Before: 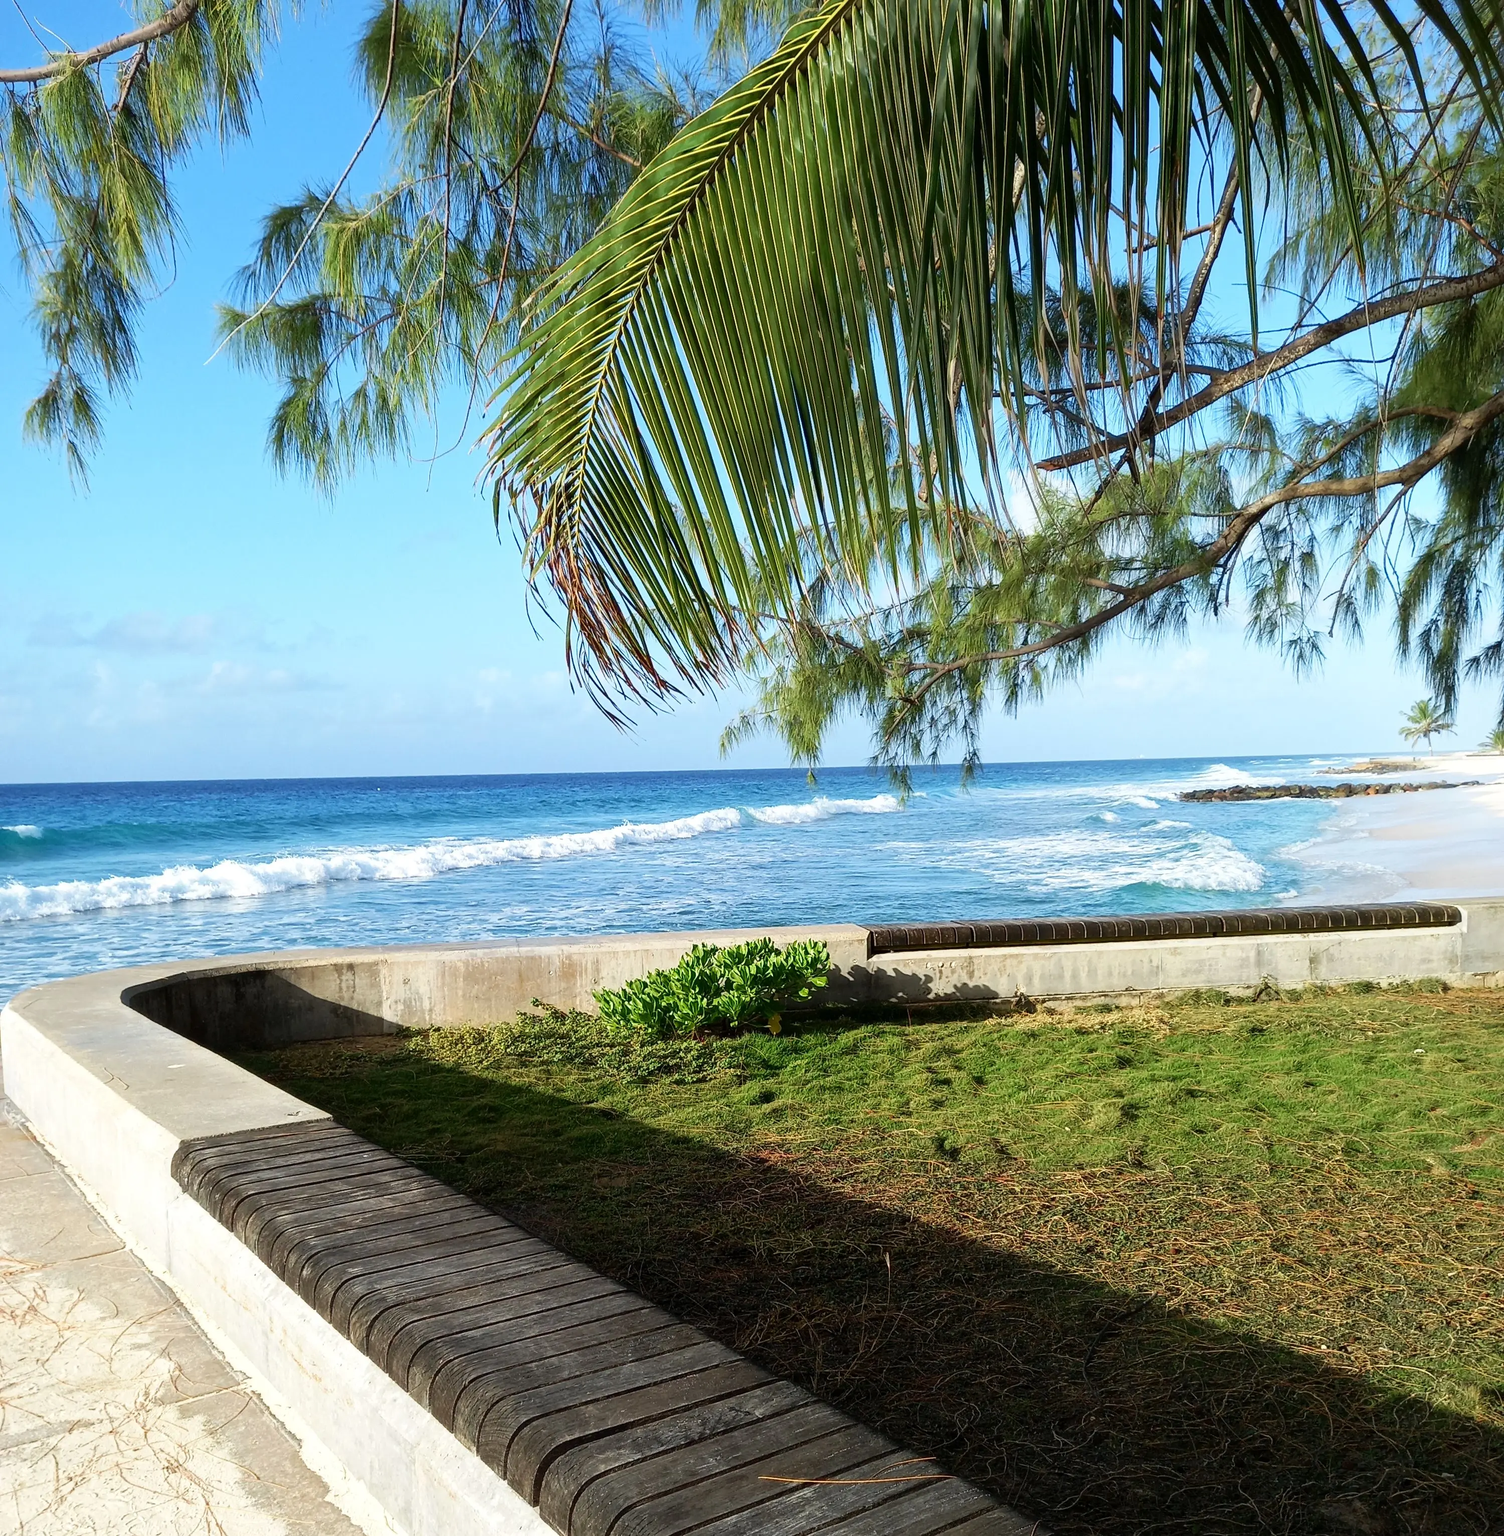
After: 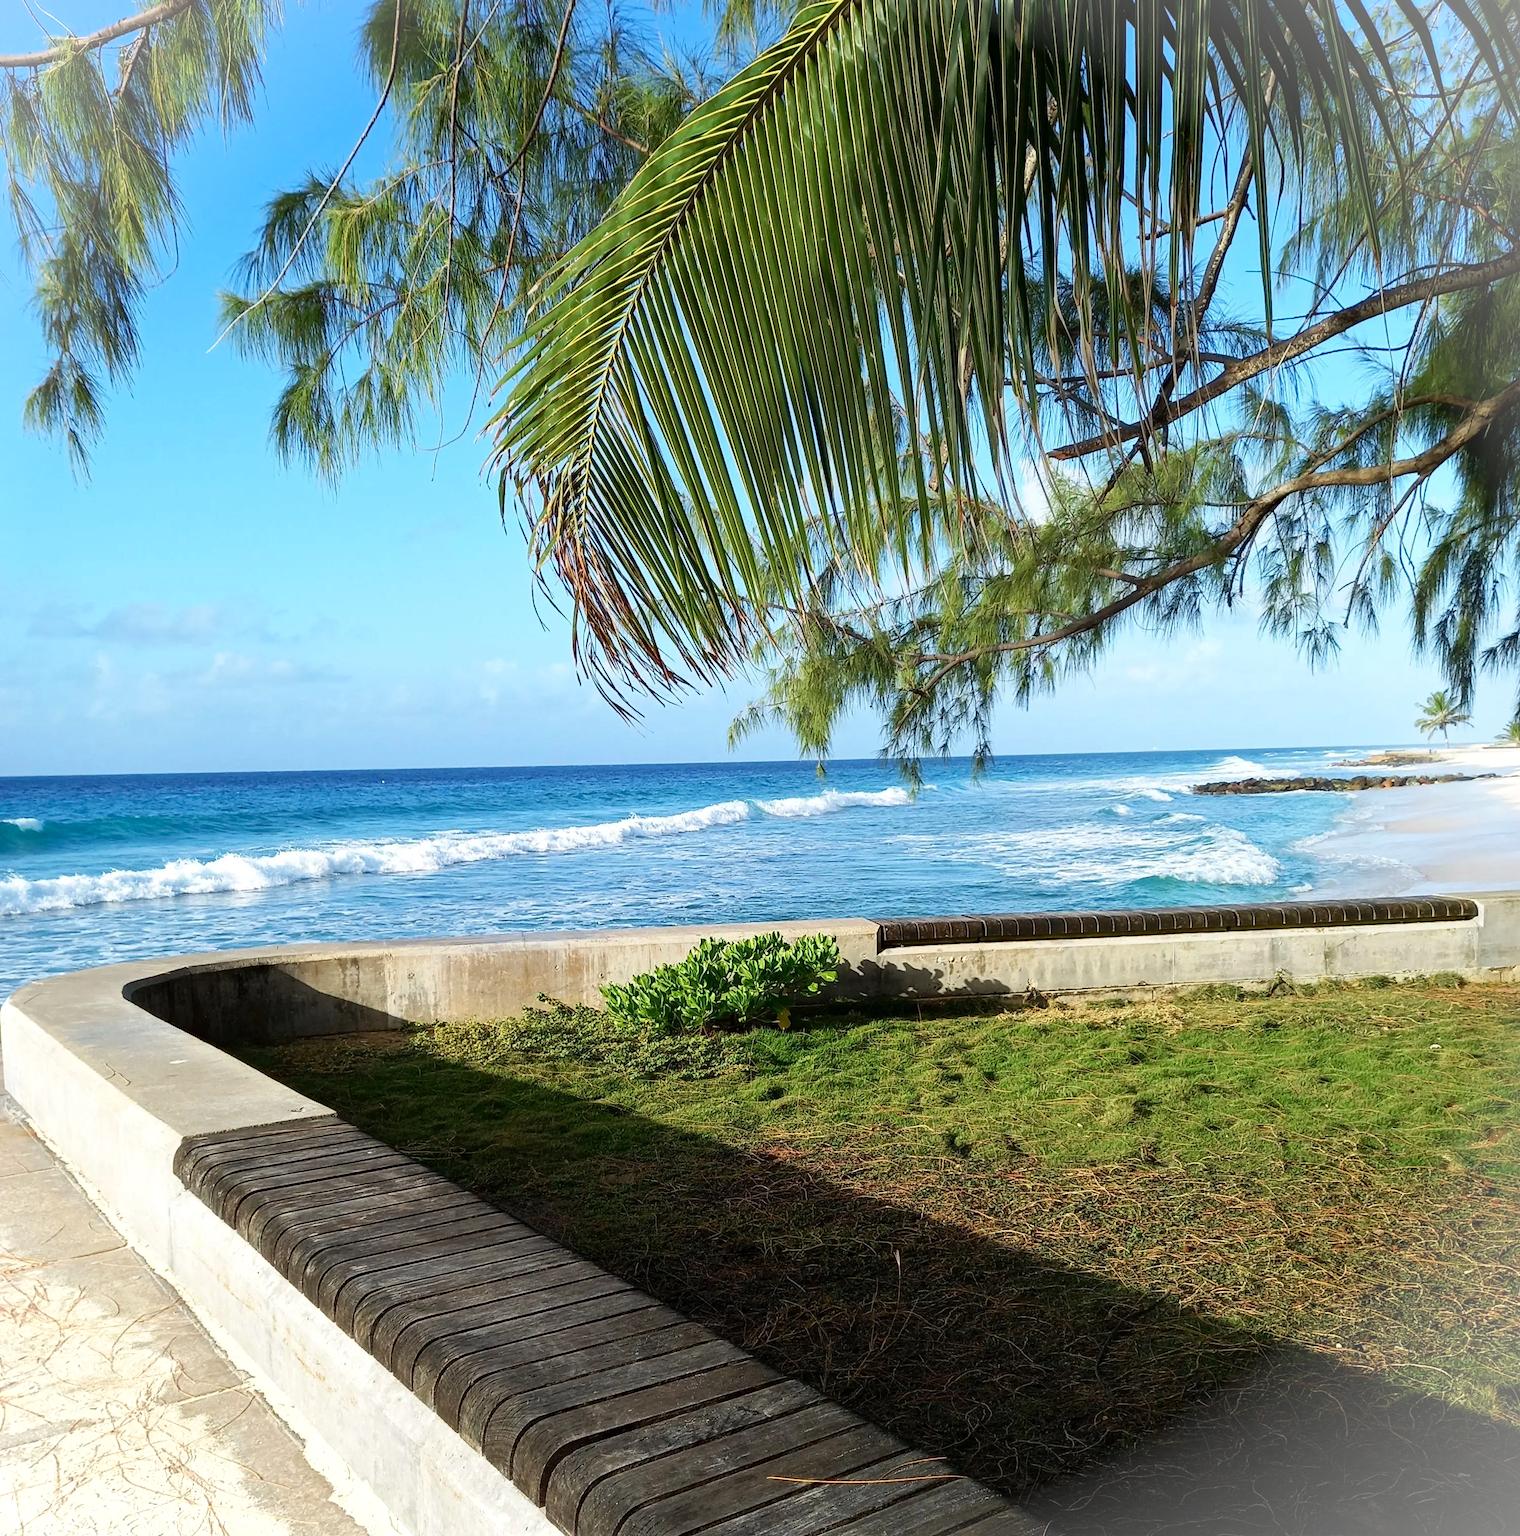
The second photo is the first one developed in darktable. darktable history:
haze removal: compatibility mode true, adaptive false
crop: top 1.049%, right 0.001%
vignetting: fall-off start 100%, brightness 0.3, saturation 0
